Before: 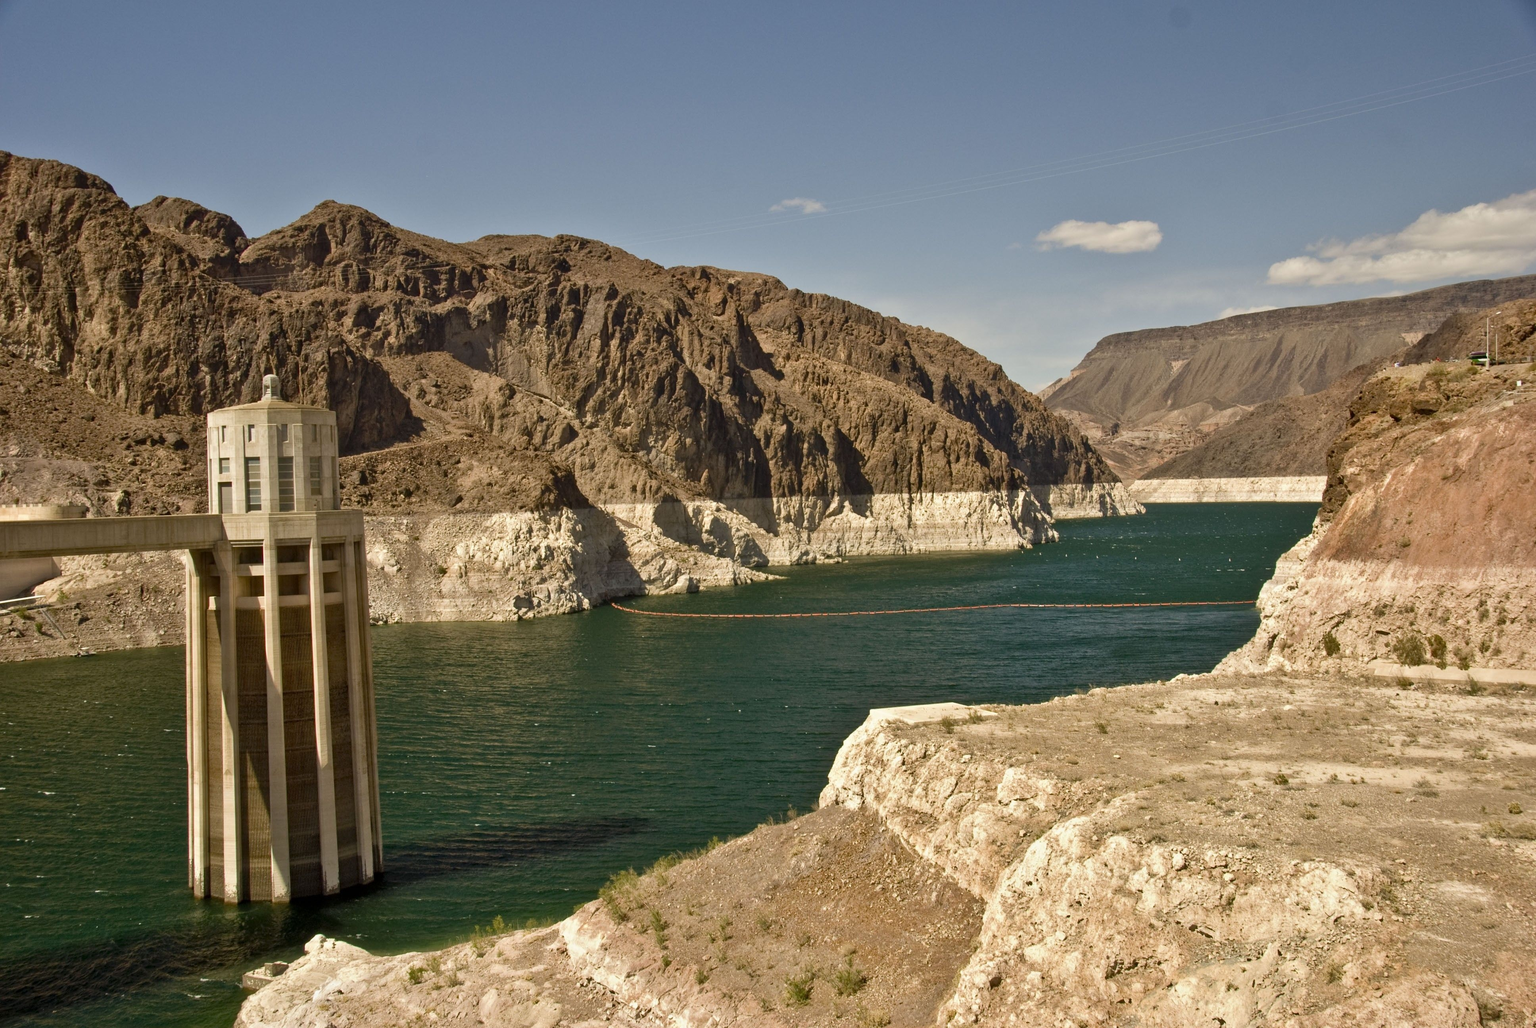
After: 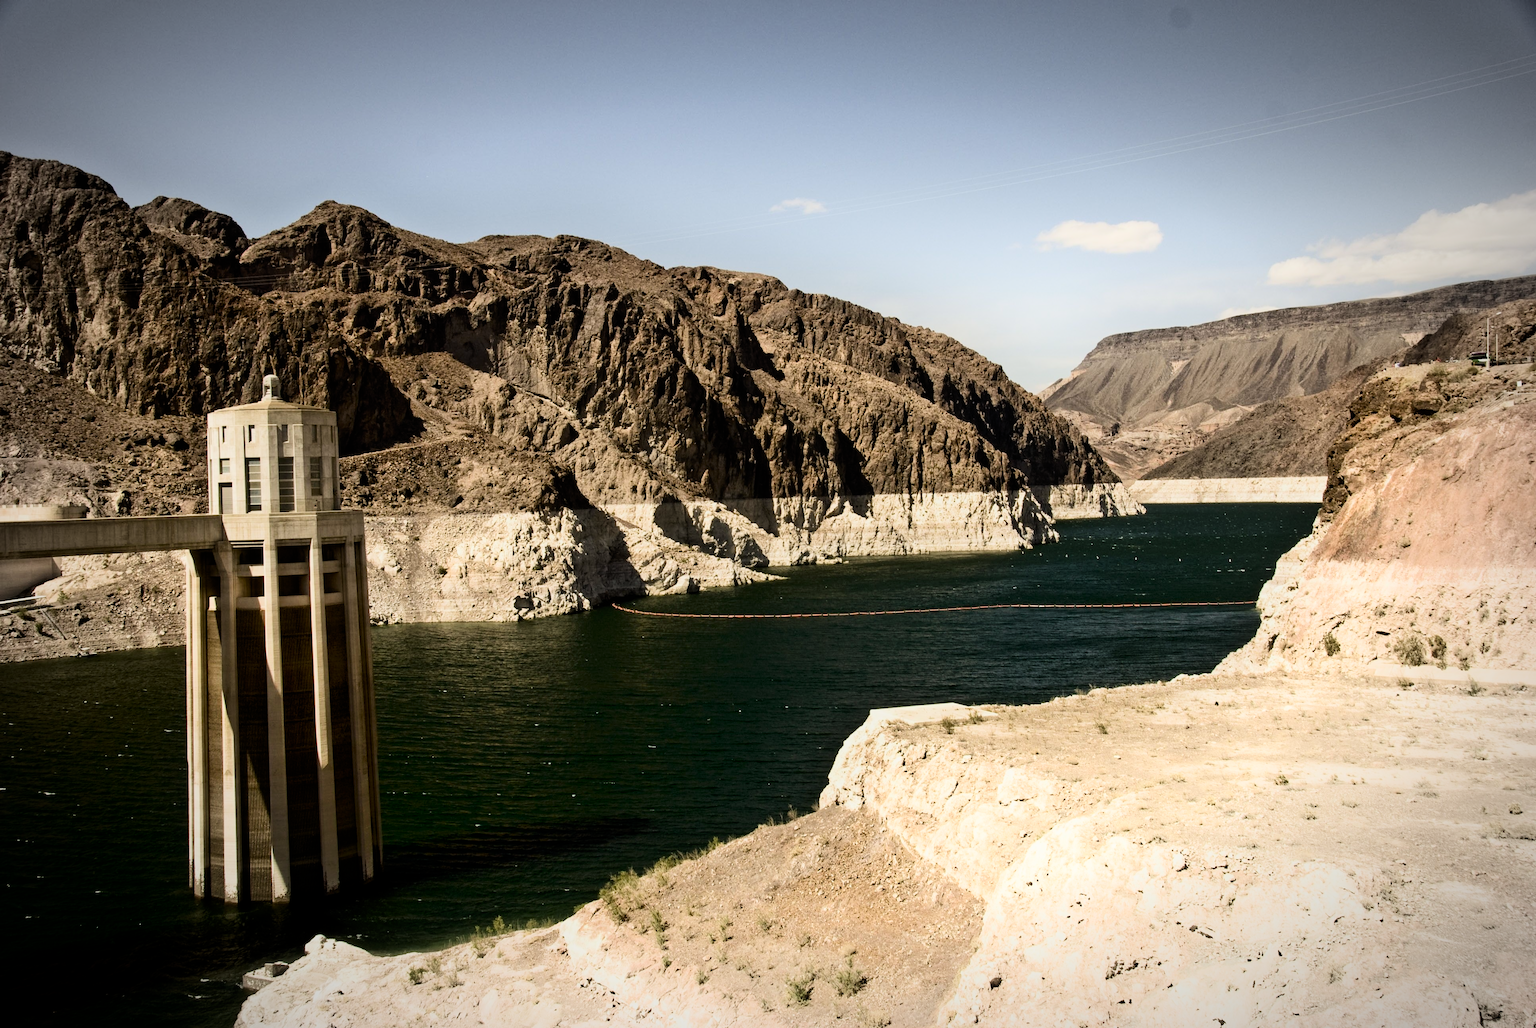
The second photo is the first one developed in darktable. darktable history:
filmic rgb: black relative exposure -5.03 EV, white relative exposure 3.96 EV, hardness 2.89, contrast 1.299, highlights saturation mix -30.63%
contrast brightness saturation: contrast 0.24, brightness 0.087
vignetting: automatic ratio true, unbound false
shadows and highlights: shadows -54.51, highlights 86.86, soften with gaussian
